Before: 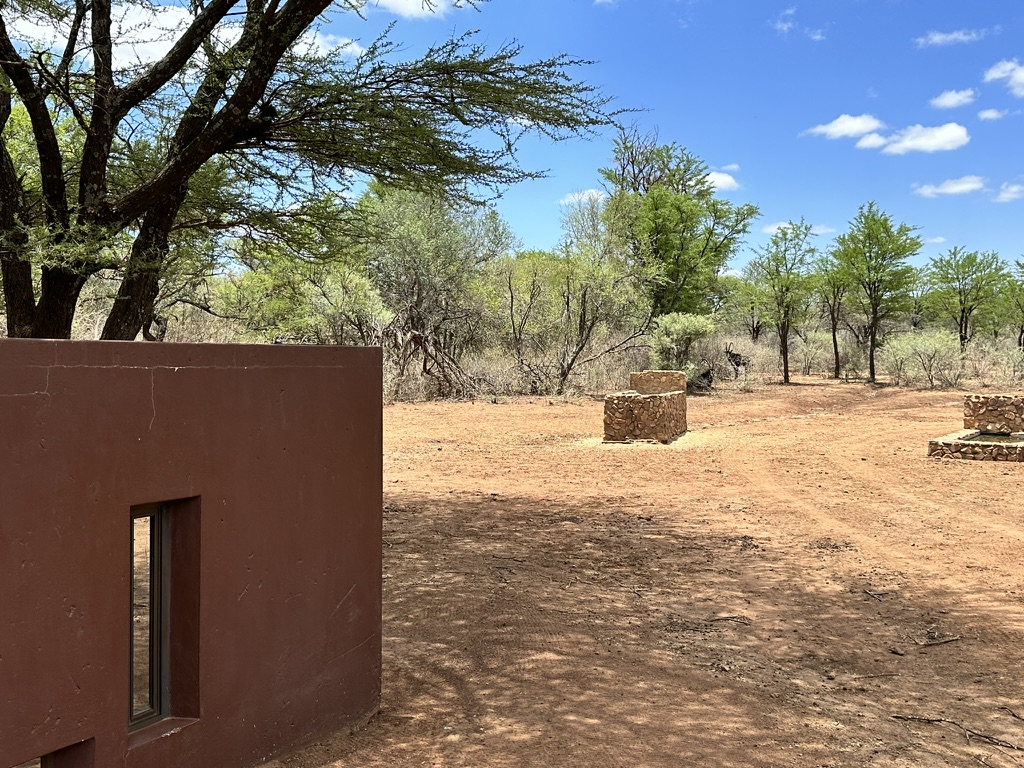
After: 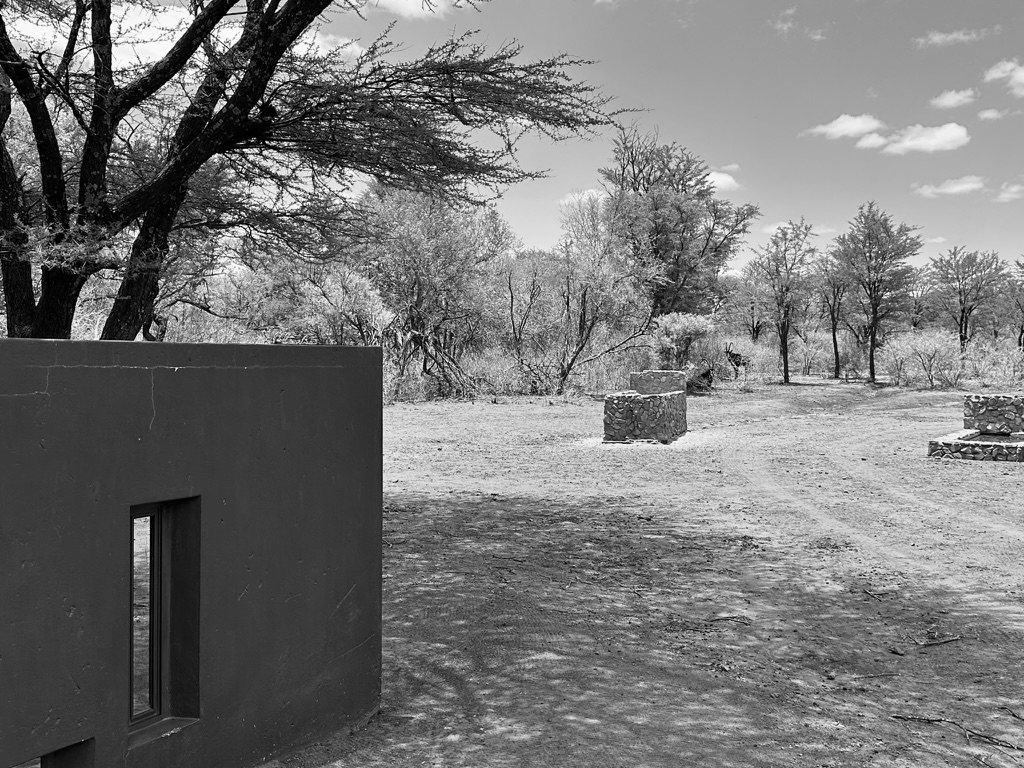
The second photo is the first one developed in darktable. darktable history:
white balance: red 0.766, blue 1.537
monochrome: on, module defaults
